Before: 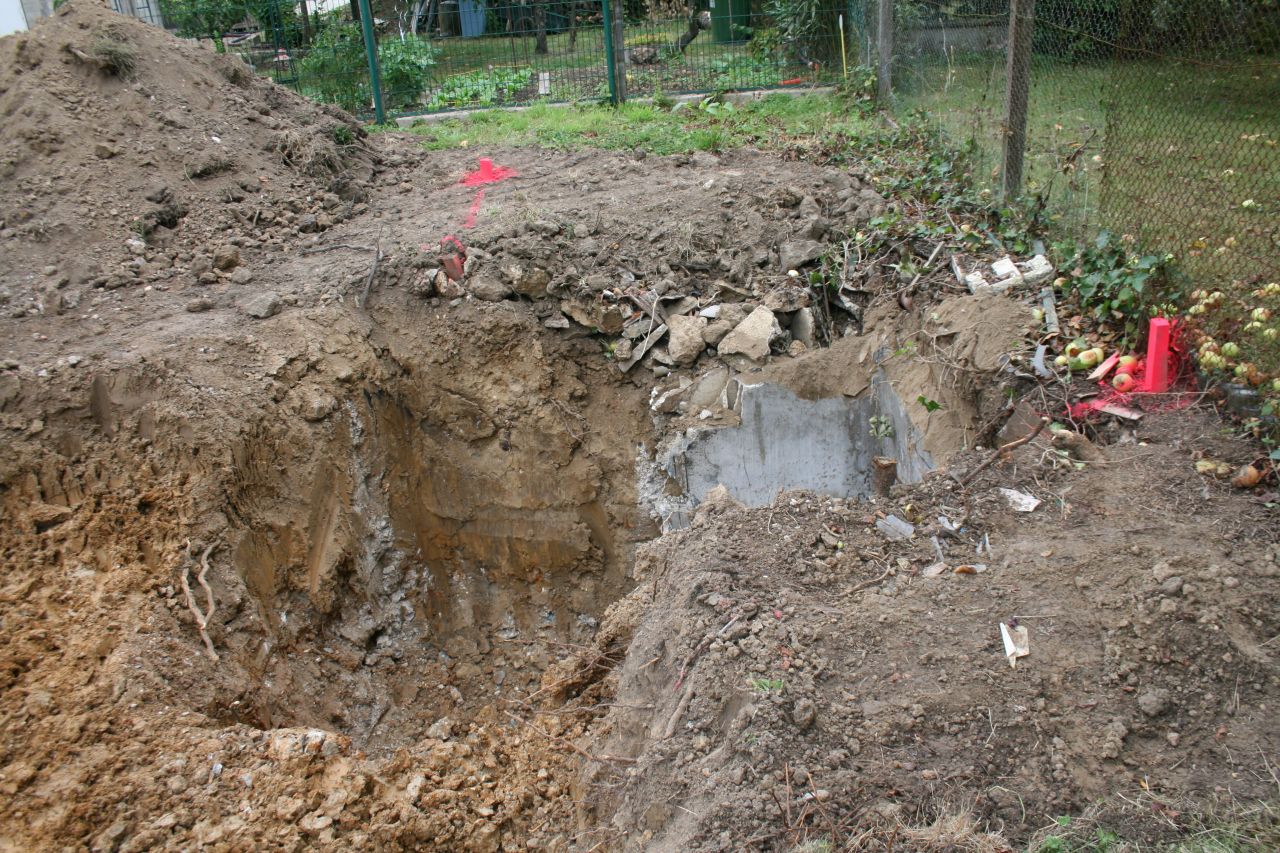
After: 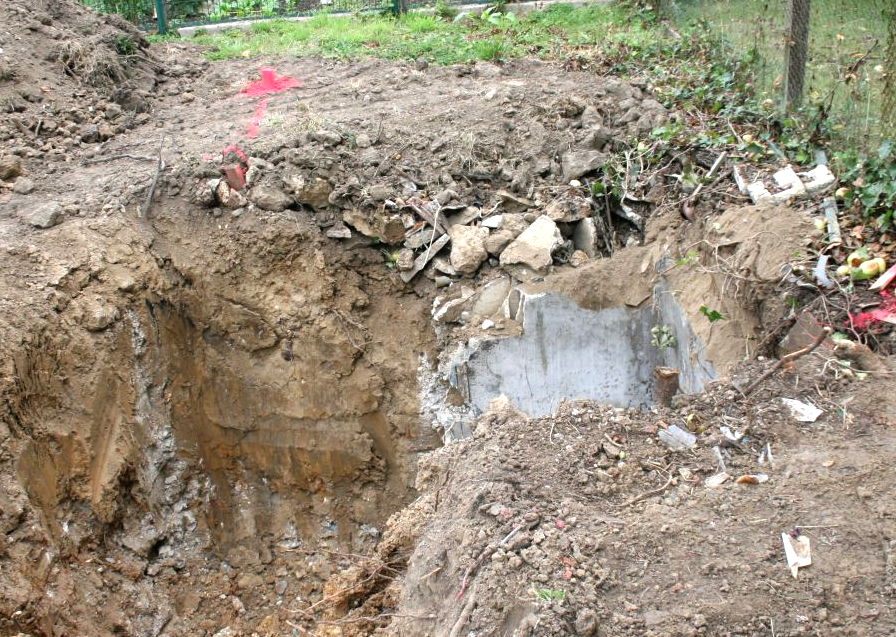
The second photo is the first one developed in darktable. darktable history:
tone equalizer: -8 EV -0.744 EV, -7 EV -0.721 EV, -6 EV -0.575 EV, -5 EV -0.386 EV, -3 EV 0.383 EV, -2 EV 0.6 EV, -1 EV 0.674 EV, +0 EV 0.753 EV
crop and rotate: left 17.061%, top 10.706%, right 12.908%, bottom 14.599%
